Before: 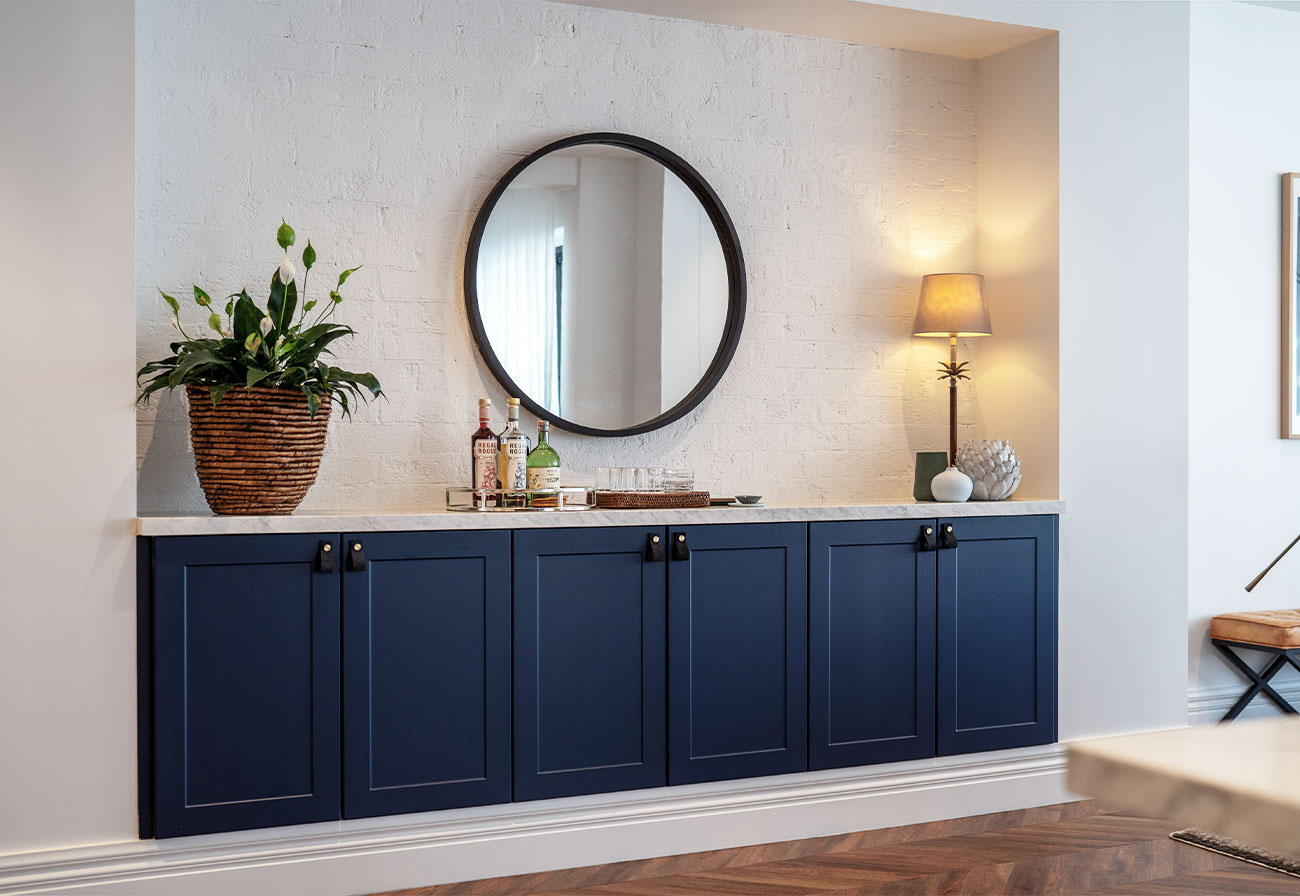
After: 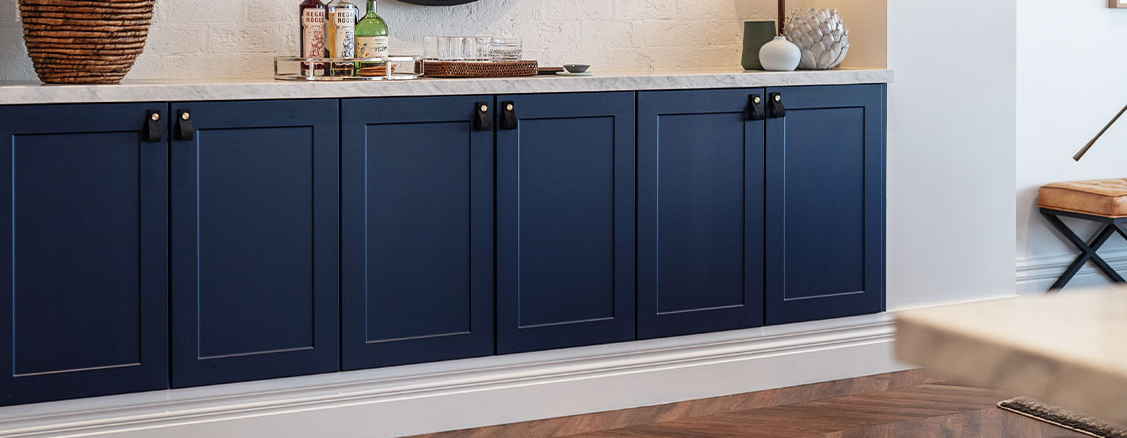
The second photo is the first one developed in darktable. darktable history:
crop and rotate: left 13.306%, top 48.129%, bottom 2.928%
contrast equalizer: y [[0.5, 0.5, 0.478, 0.5, 0.5, 0.5], [0.5 ×6], [0.5 ×6], [0 ×6], [0 ×6]]
